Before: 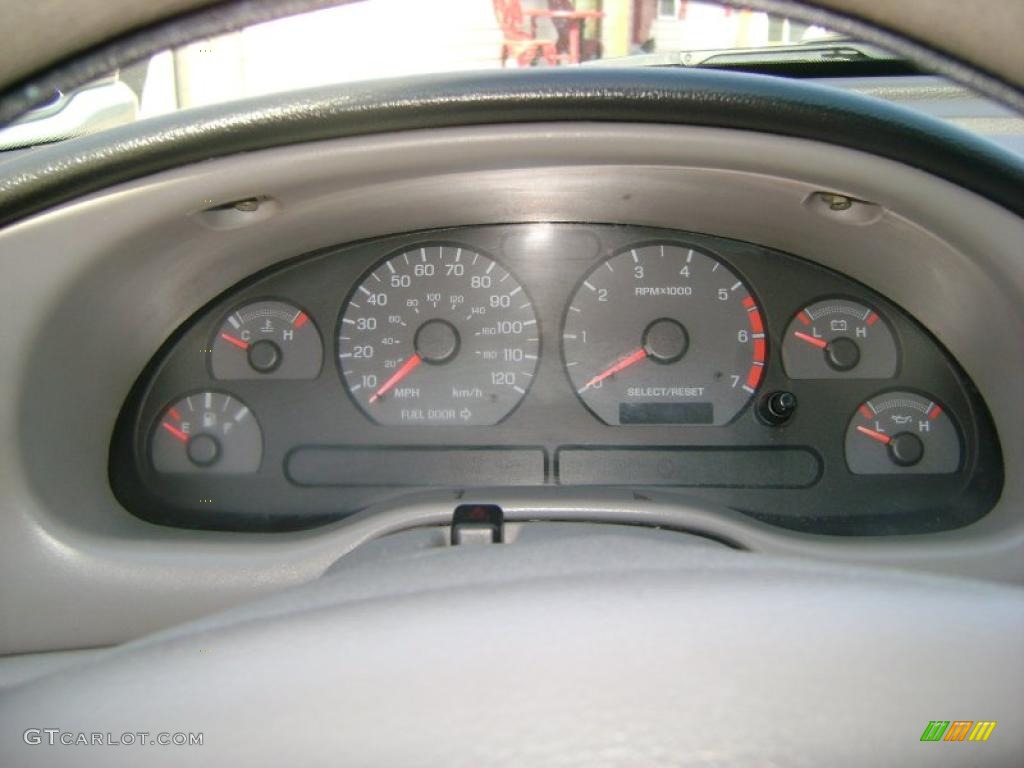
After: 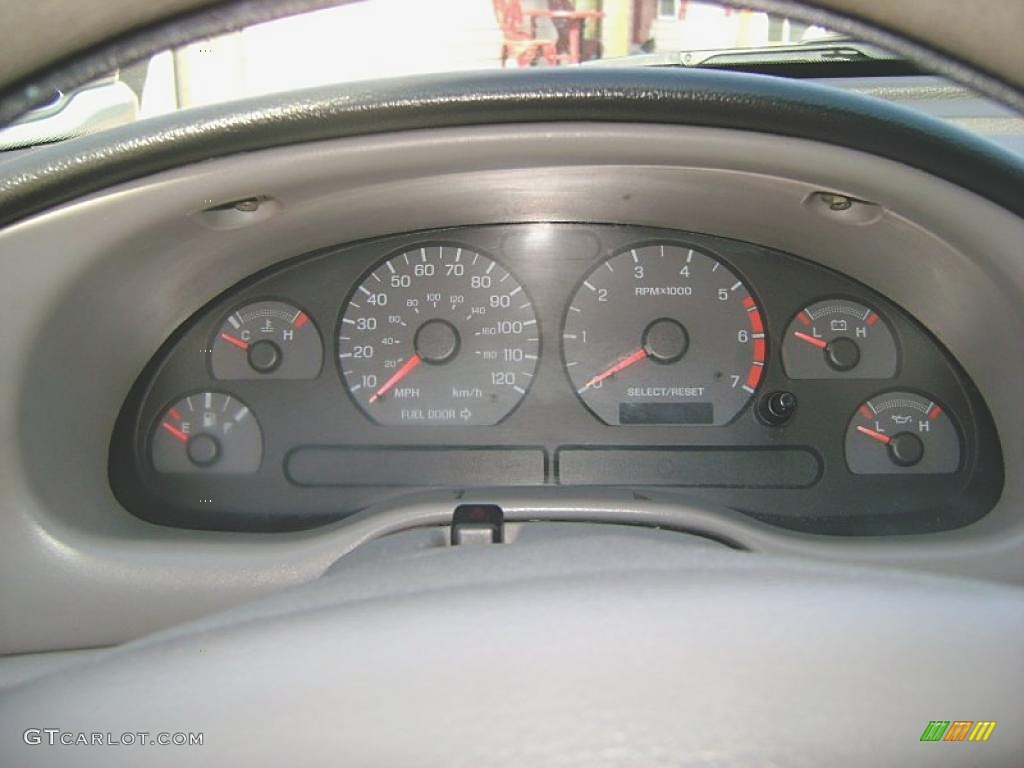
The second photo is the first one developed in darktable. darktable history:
exposure: black level correction -0.025, exposure -0.117 EV, compensate highlight preservation false
sharpen: on, module defaults
